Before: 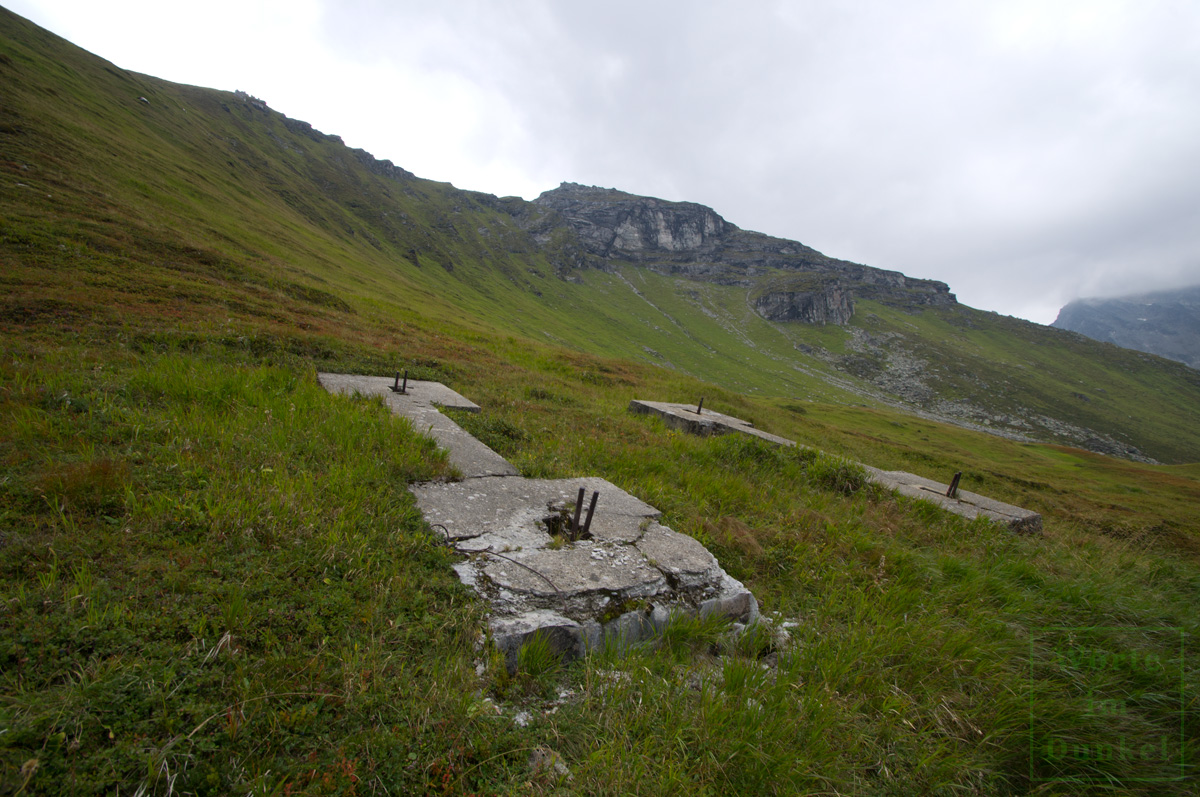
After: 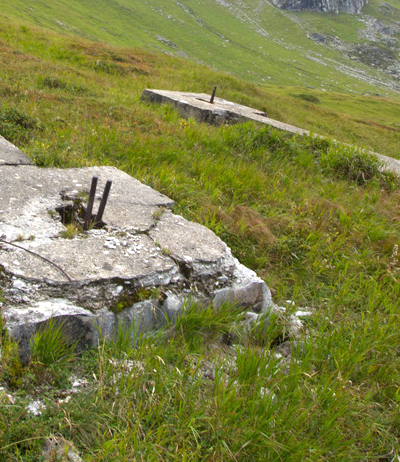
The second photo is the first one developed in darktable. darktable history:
crop: left 40.61%, top 39.069%, right 25.98%, bottom 2.904%
exposure: black level correction 0, exposure 1.199 EV, compensate highlight preservation false
